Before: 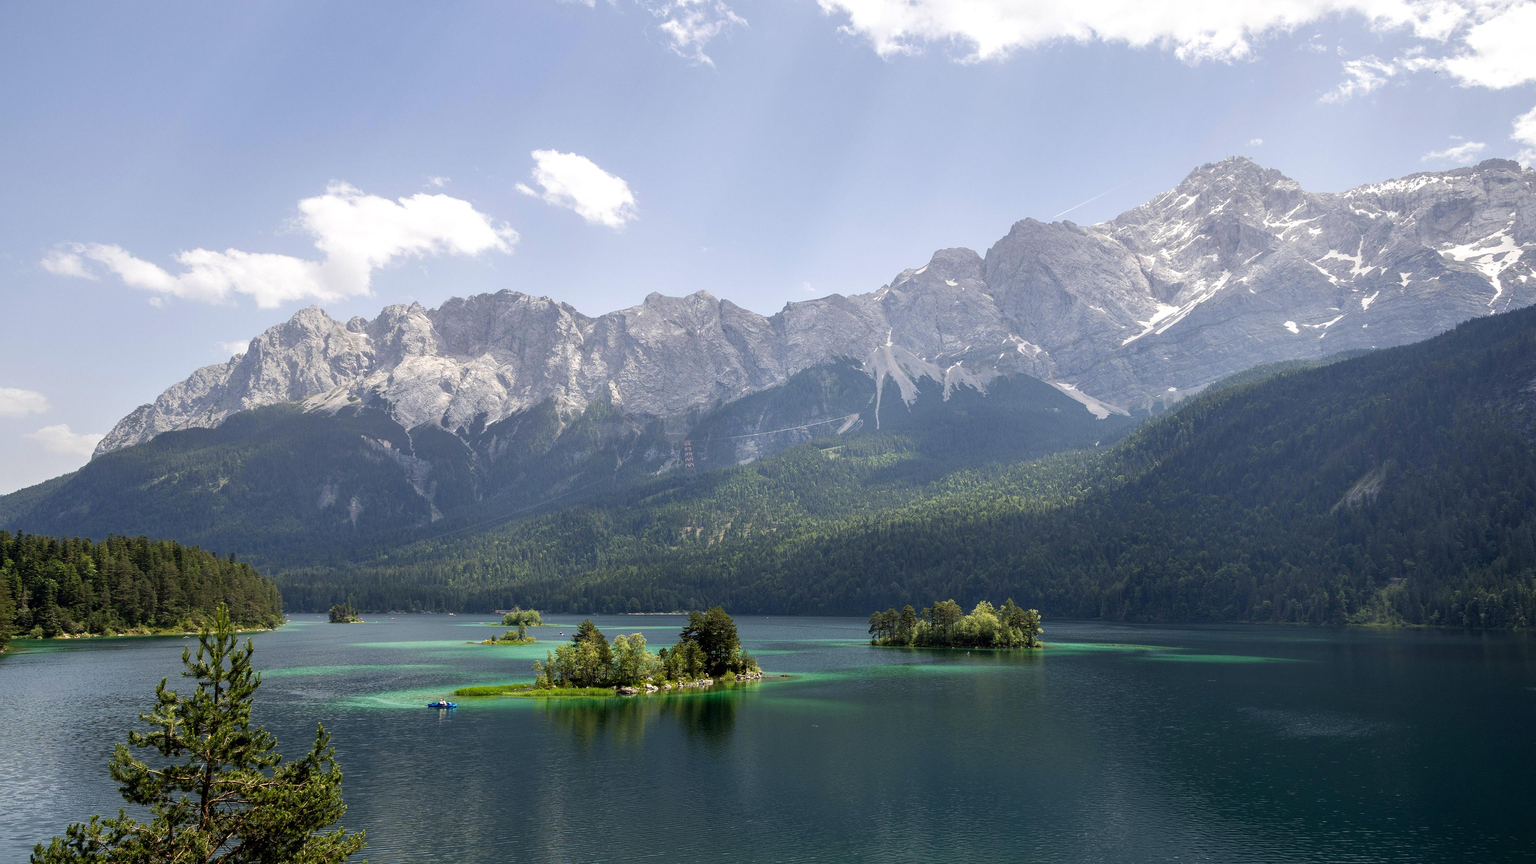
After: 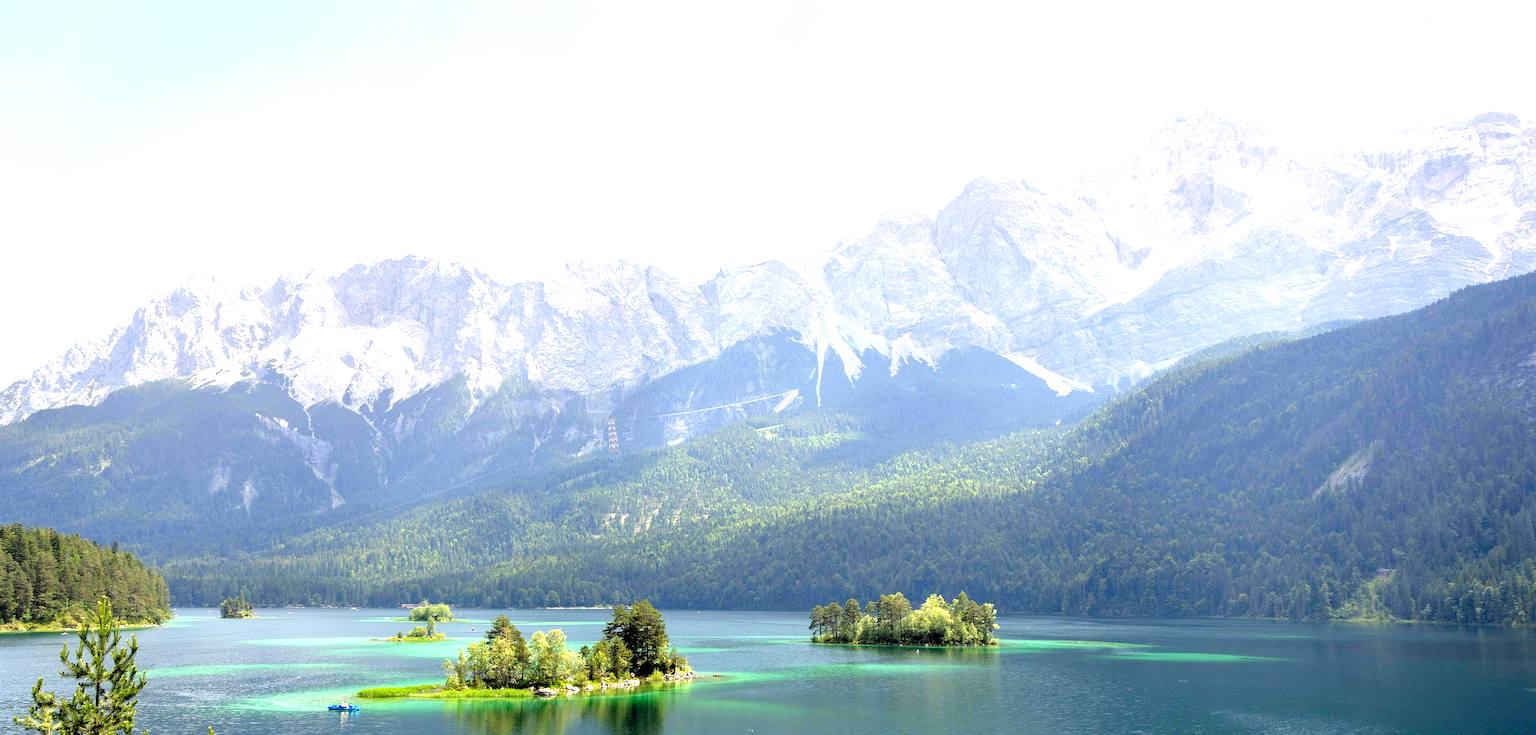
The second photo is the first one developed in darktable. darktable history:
exposure: black level correction 0, exposure 0.693 EV, compensate highlight preservation false
crop: left 8.285%, top 6.568%, bottom 15.328%
levels: levels [0.036, 0.364, 0.827]
